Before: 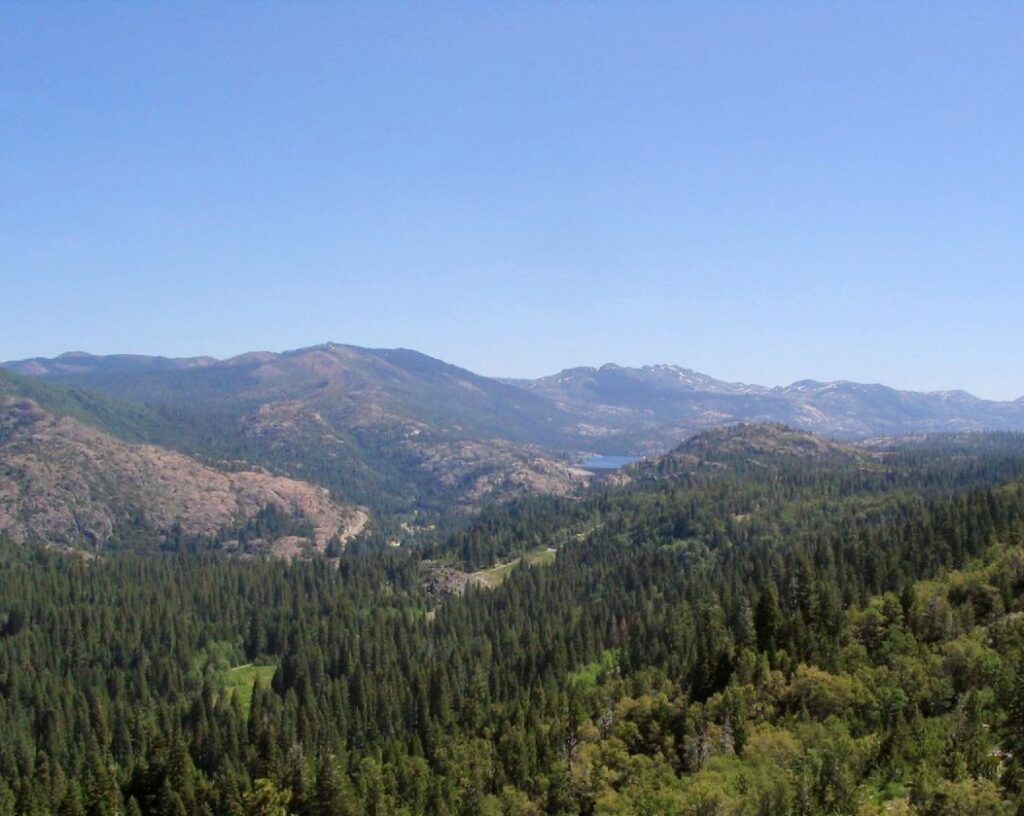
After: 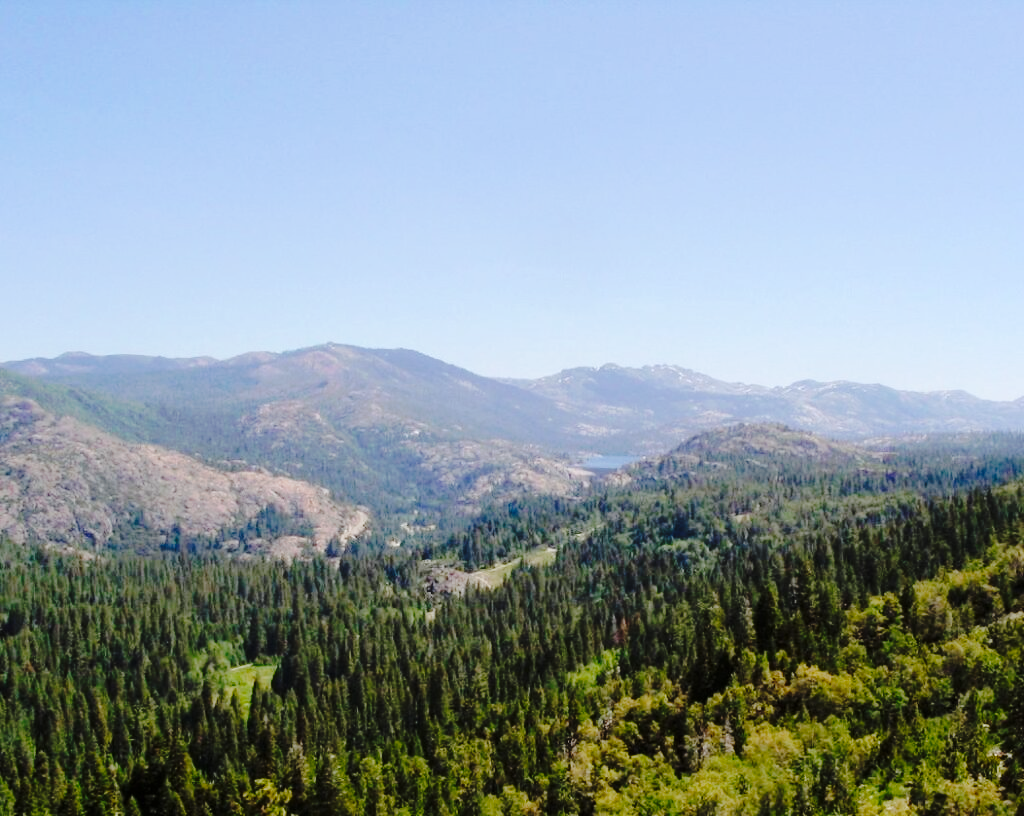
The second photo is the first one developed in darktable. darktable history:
base curve: curves: ch0 [(0, 0) (0.036, 0.025) (0.121, 0.166) (0.206, 0.329) (0.605, 0.79) (1, 1)], preserve colors none
tone curve: curves: ch0 [(0, 0) (0.003, 0.004) (0.011, 0.01) (0.025, 0.025) (0.044, 0.042) (0.069, 0.064) (0.1, 0.093) (0.136, 0.13) (0.177, 0.182) (0.224, 0.241) (0.277, 0.322) (0.335, 0.409) (0.399, 0.482) (0.468, 0.551) (0.543, 0.606) (0.623, 0.672) (0.709, 0.73) (0.801, 0.81) (0.898, 0.885) (1, 1)], preserve colors none
